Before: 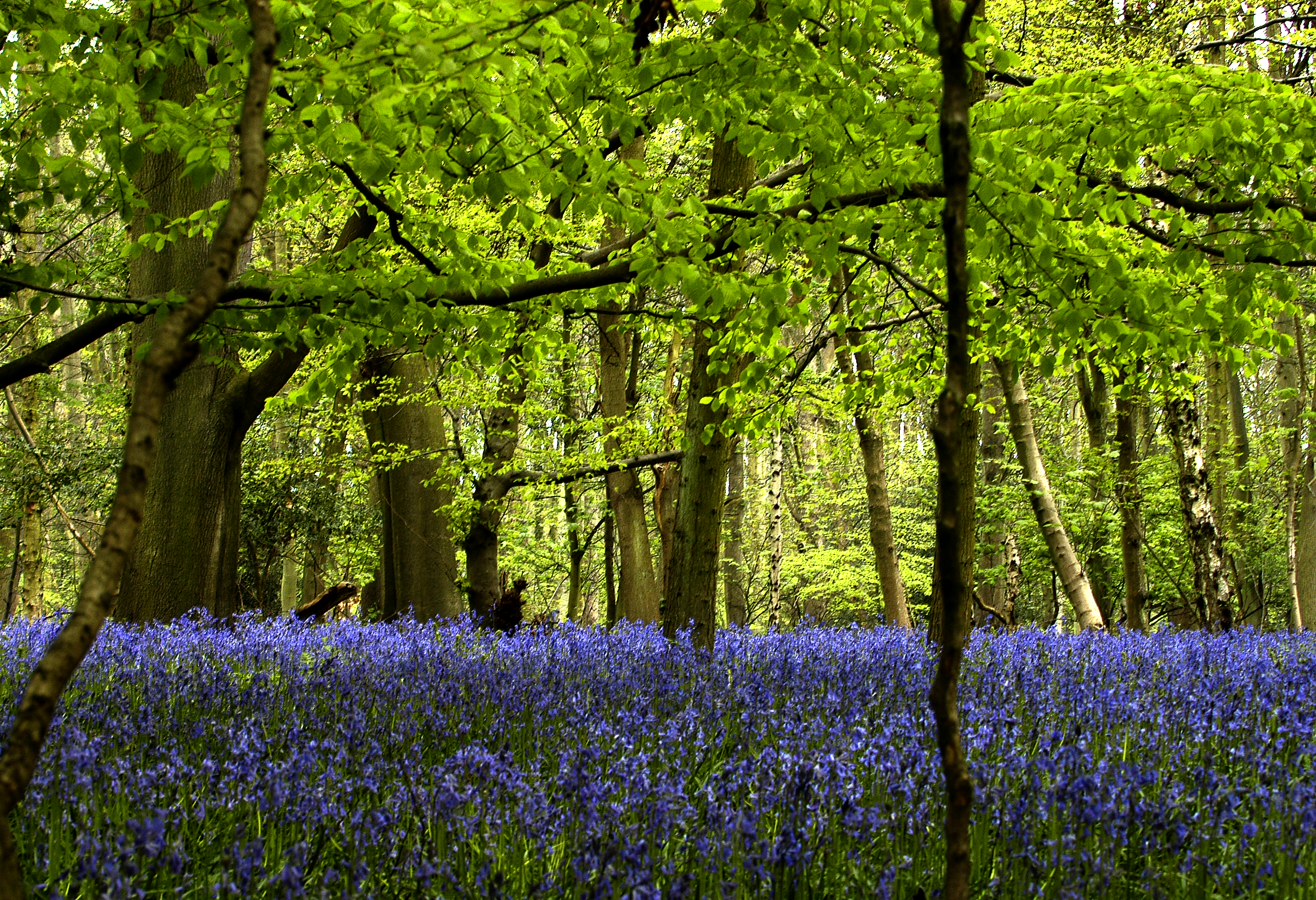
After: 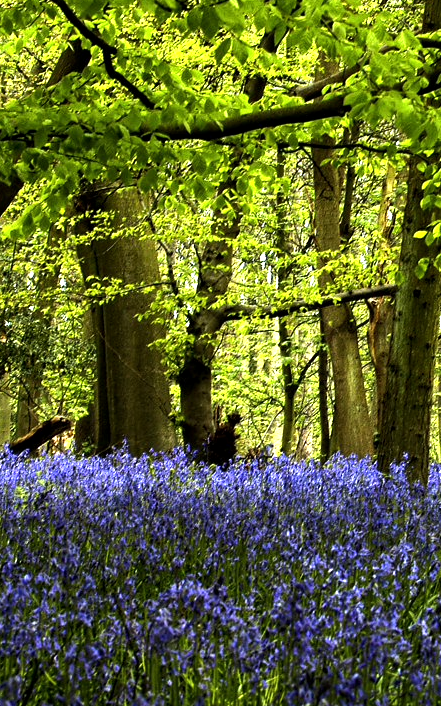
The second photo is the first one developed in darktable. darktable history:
exposure: exposure 0.3 EV, compensate highlight preservation false
tone equalizer: -8 EV -0.417 EV, -7 EV -0.389 EV, -6 EV -0.333 EV, -5 EV -0.222 EV, -3 EV 0.222 EV, -2 EV 0.333 EV, -1 EV 0.389 EV, +0 EV 0.417 EV, edges refinement/feathering 500, mask exposure compensation -1.57 EV, preserve details no
local contrast: highlights 100%, shadows 100%, detail 120%, midtone range 0.2
crop and rotate: left 21.77%, top 18.528%, right 44.676%, bottom 2.997%
